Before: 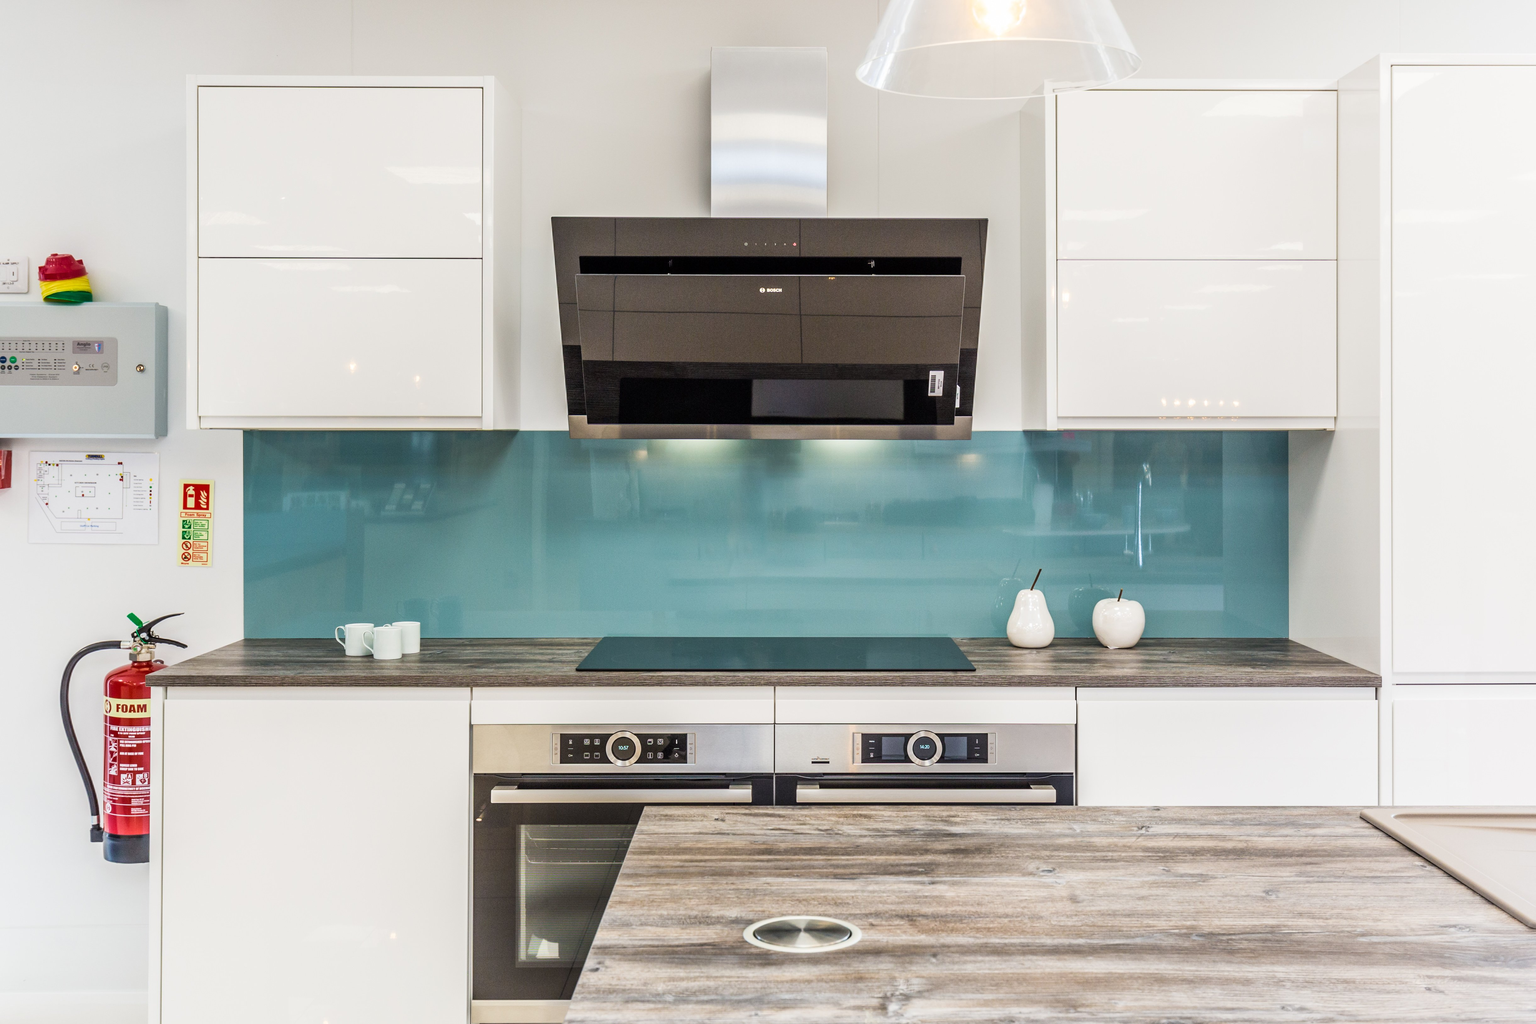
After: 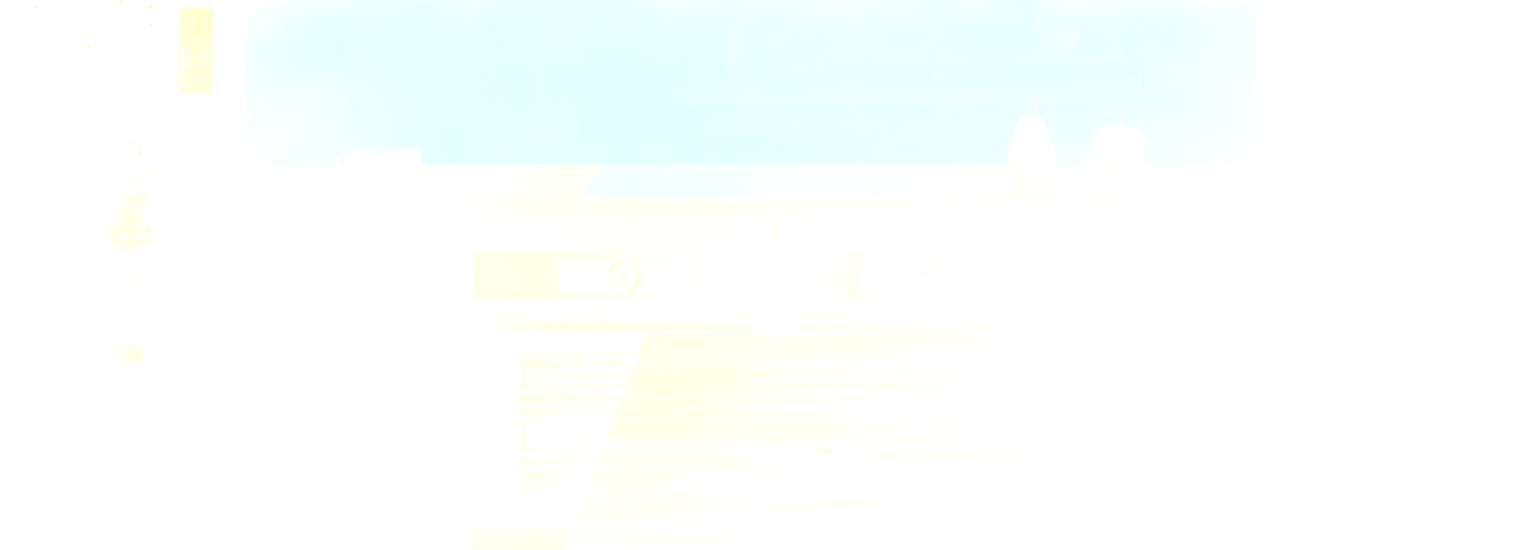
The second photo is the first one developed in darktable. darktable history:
crop and rotate: top 46.237%
filmic rgb: black relative exposure -5 EV, hardness 2.88, contrast 1.2
color contrast: green-magenta contrast 0.8, blue-yellow contrast 1.1, unbound 0
bloom: size 85%, threshold 5%, strength 85%
